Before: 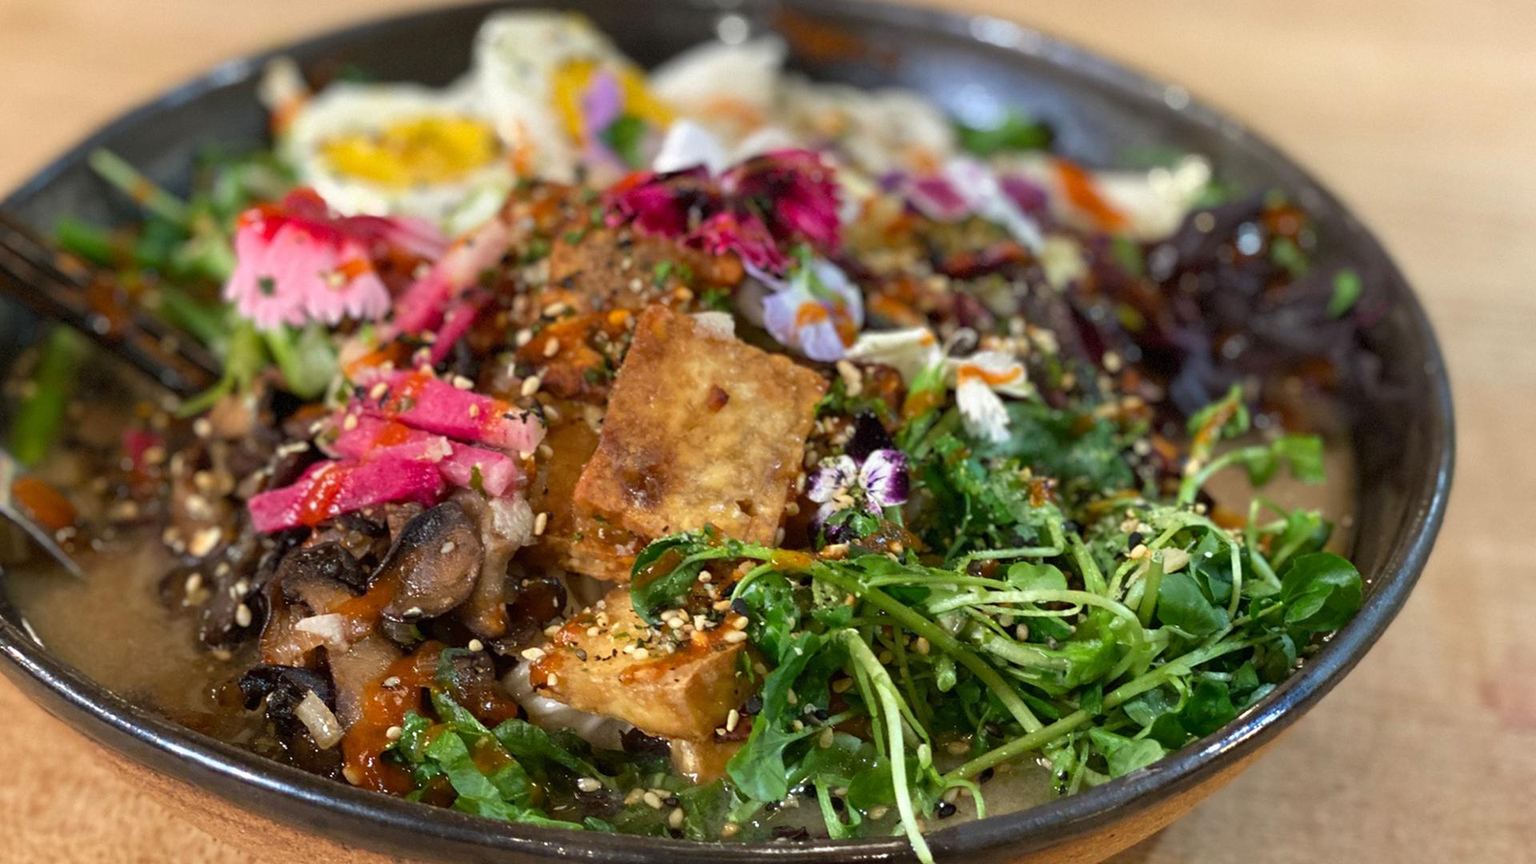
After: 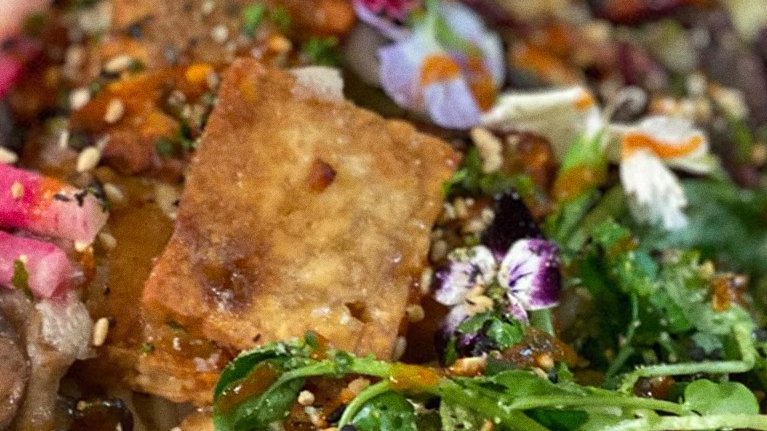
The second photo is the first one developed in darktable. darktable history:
crop: left 30%, top 30%, right 30%, bottom 30%
grain: coarseness 22.88 ISO
